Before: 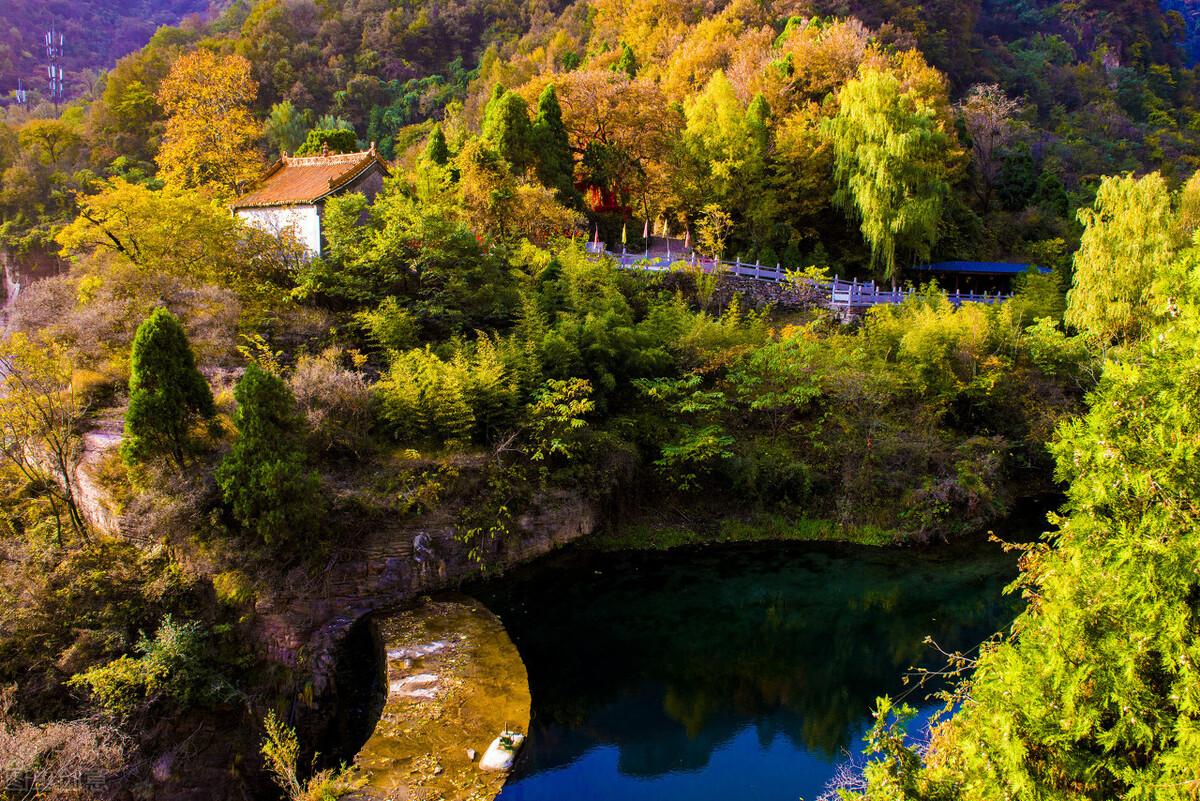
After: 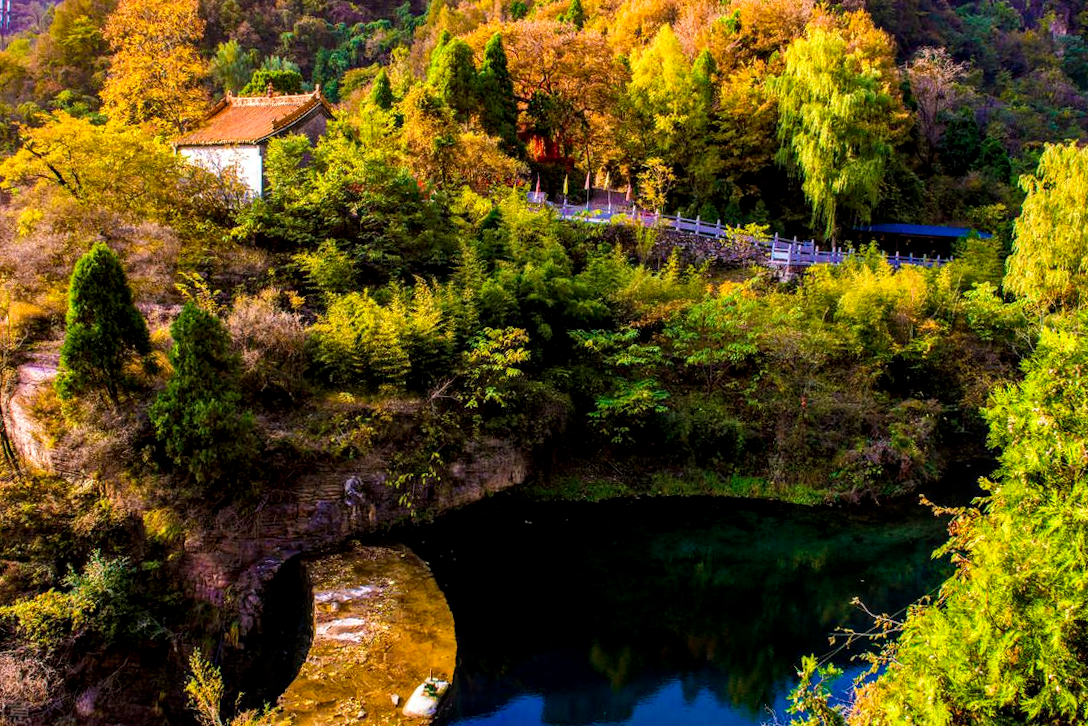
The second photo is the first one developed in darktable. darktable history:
white balance: emerald 1
crop and rotate: angle -1.96°, left 3.097%, top 4.154%, right 1.586%, bottom 0.529%
local contrast: detail 130%
